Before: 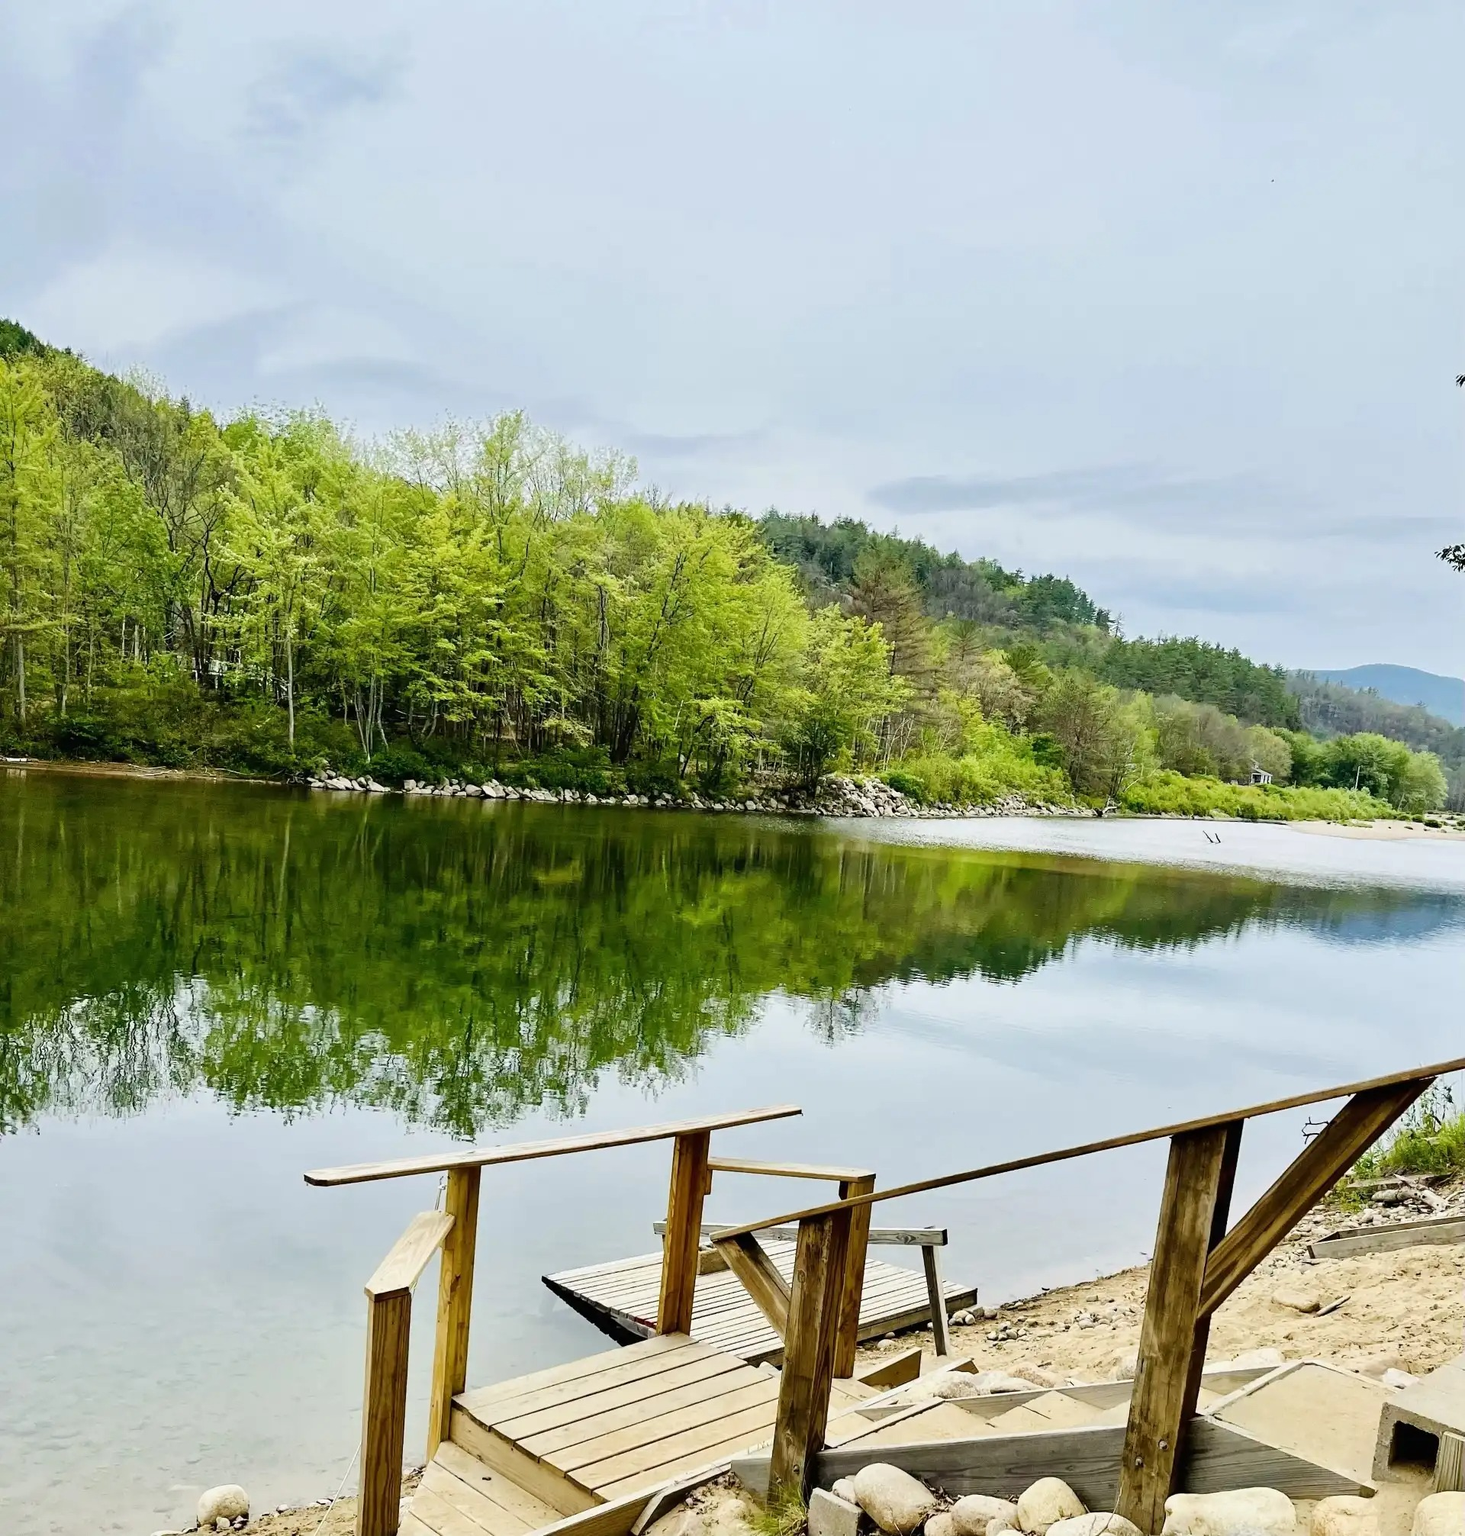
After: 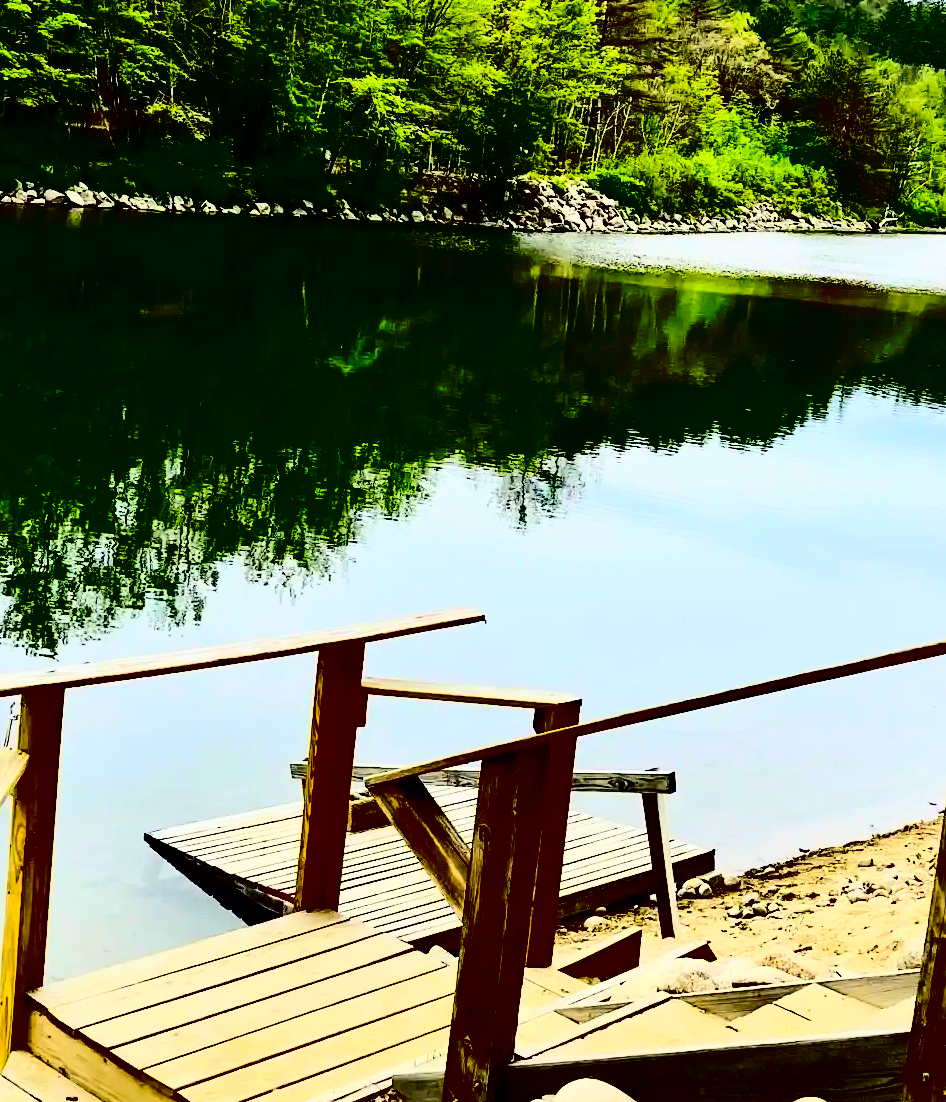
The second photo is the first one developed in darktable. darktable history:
crop: left 29.489%, top 41.704%, right 21.233%, bottom 3.503%
contrast brightness saturation: contrast 0.759, brightness -0.987, saturation 0.987
